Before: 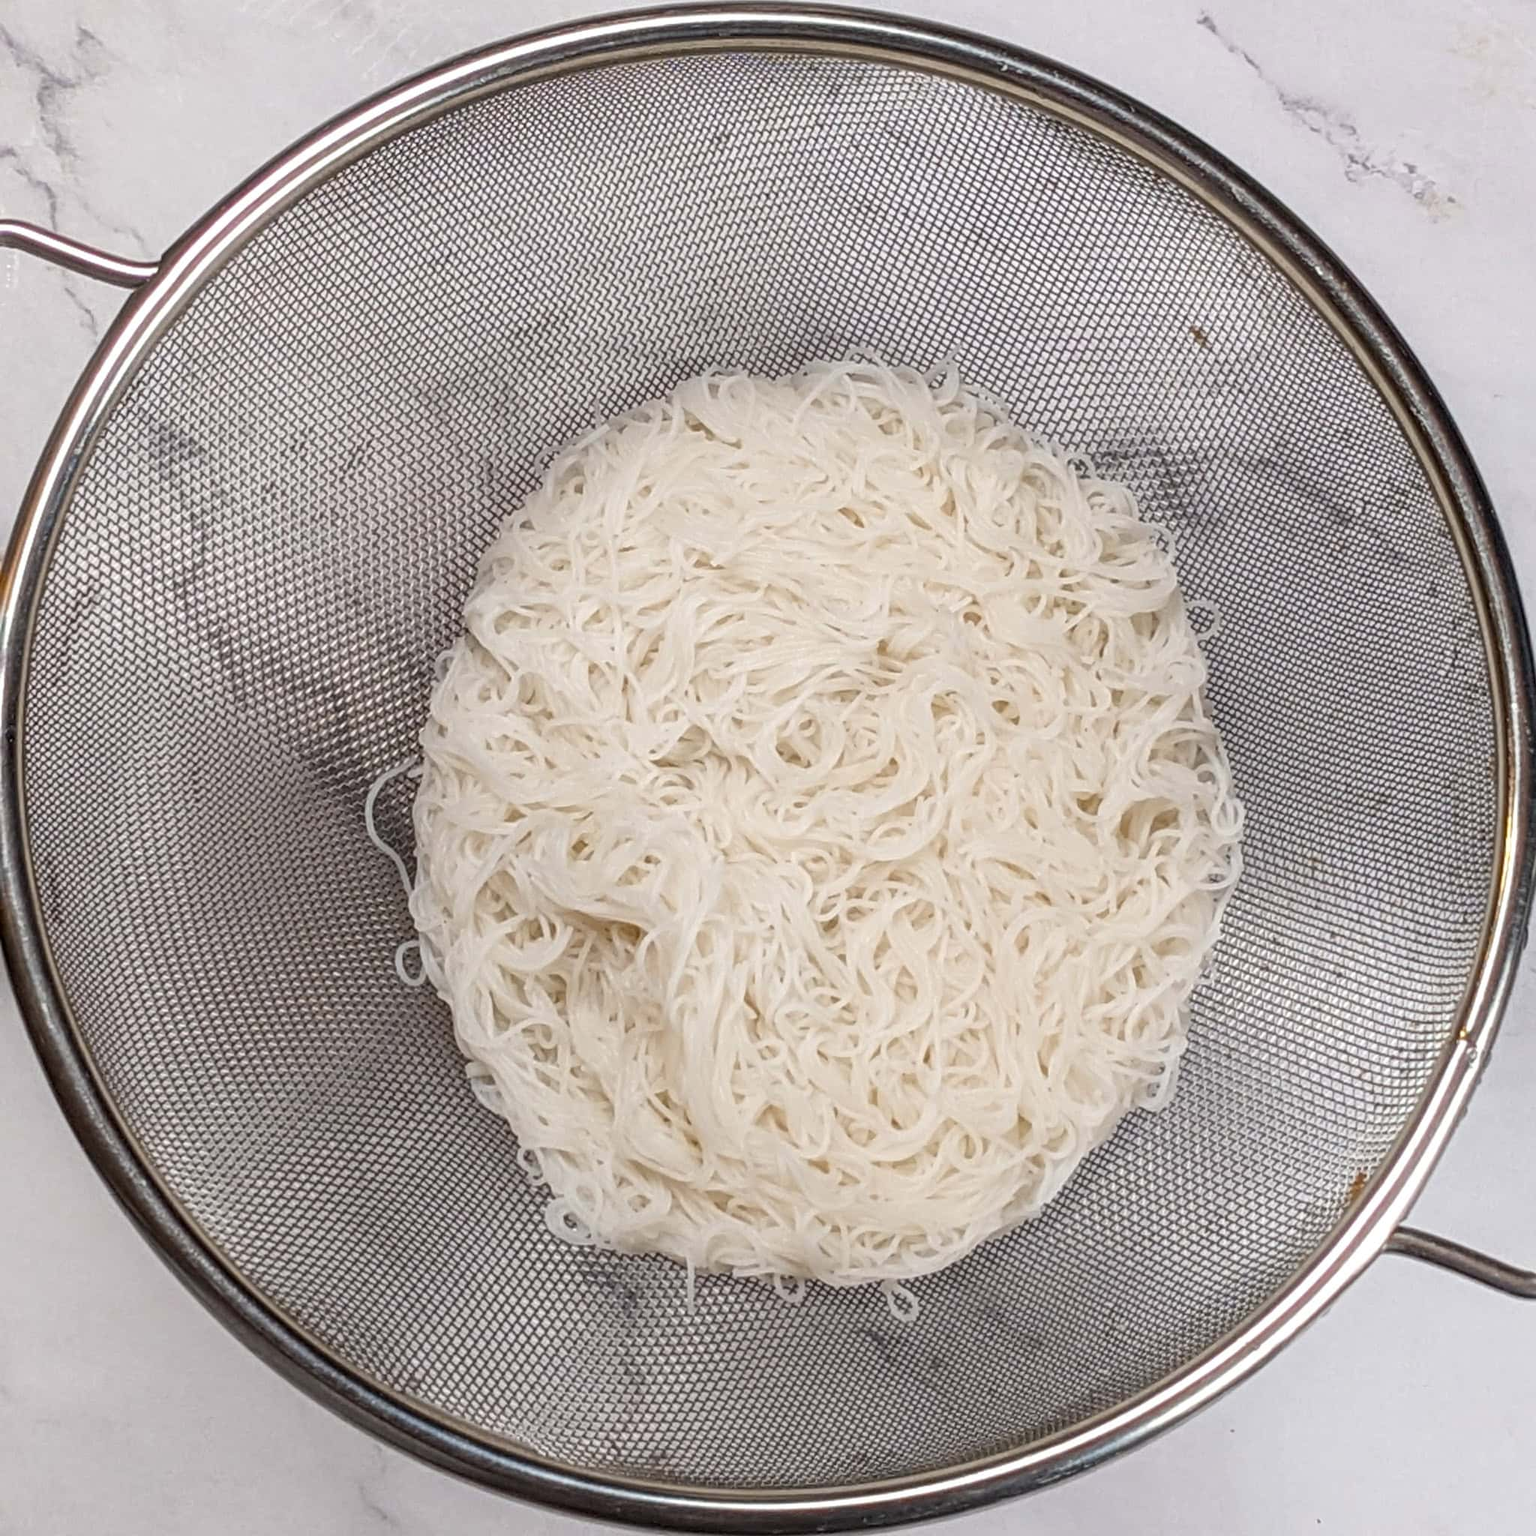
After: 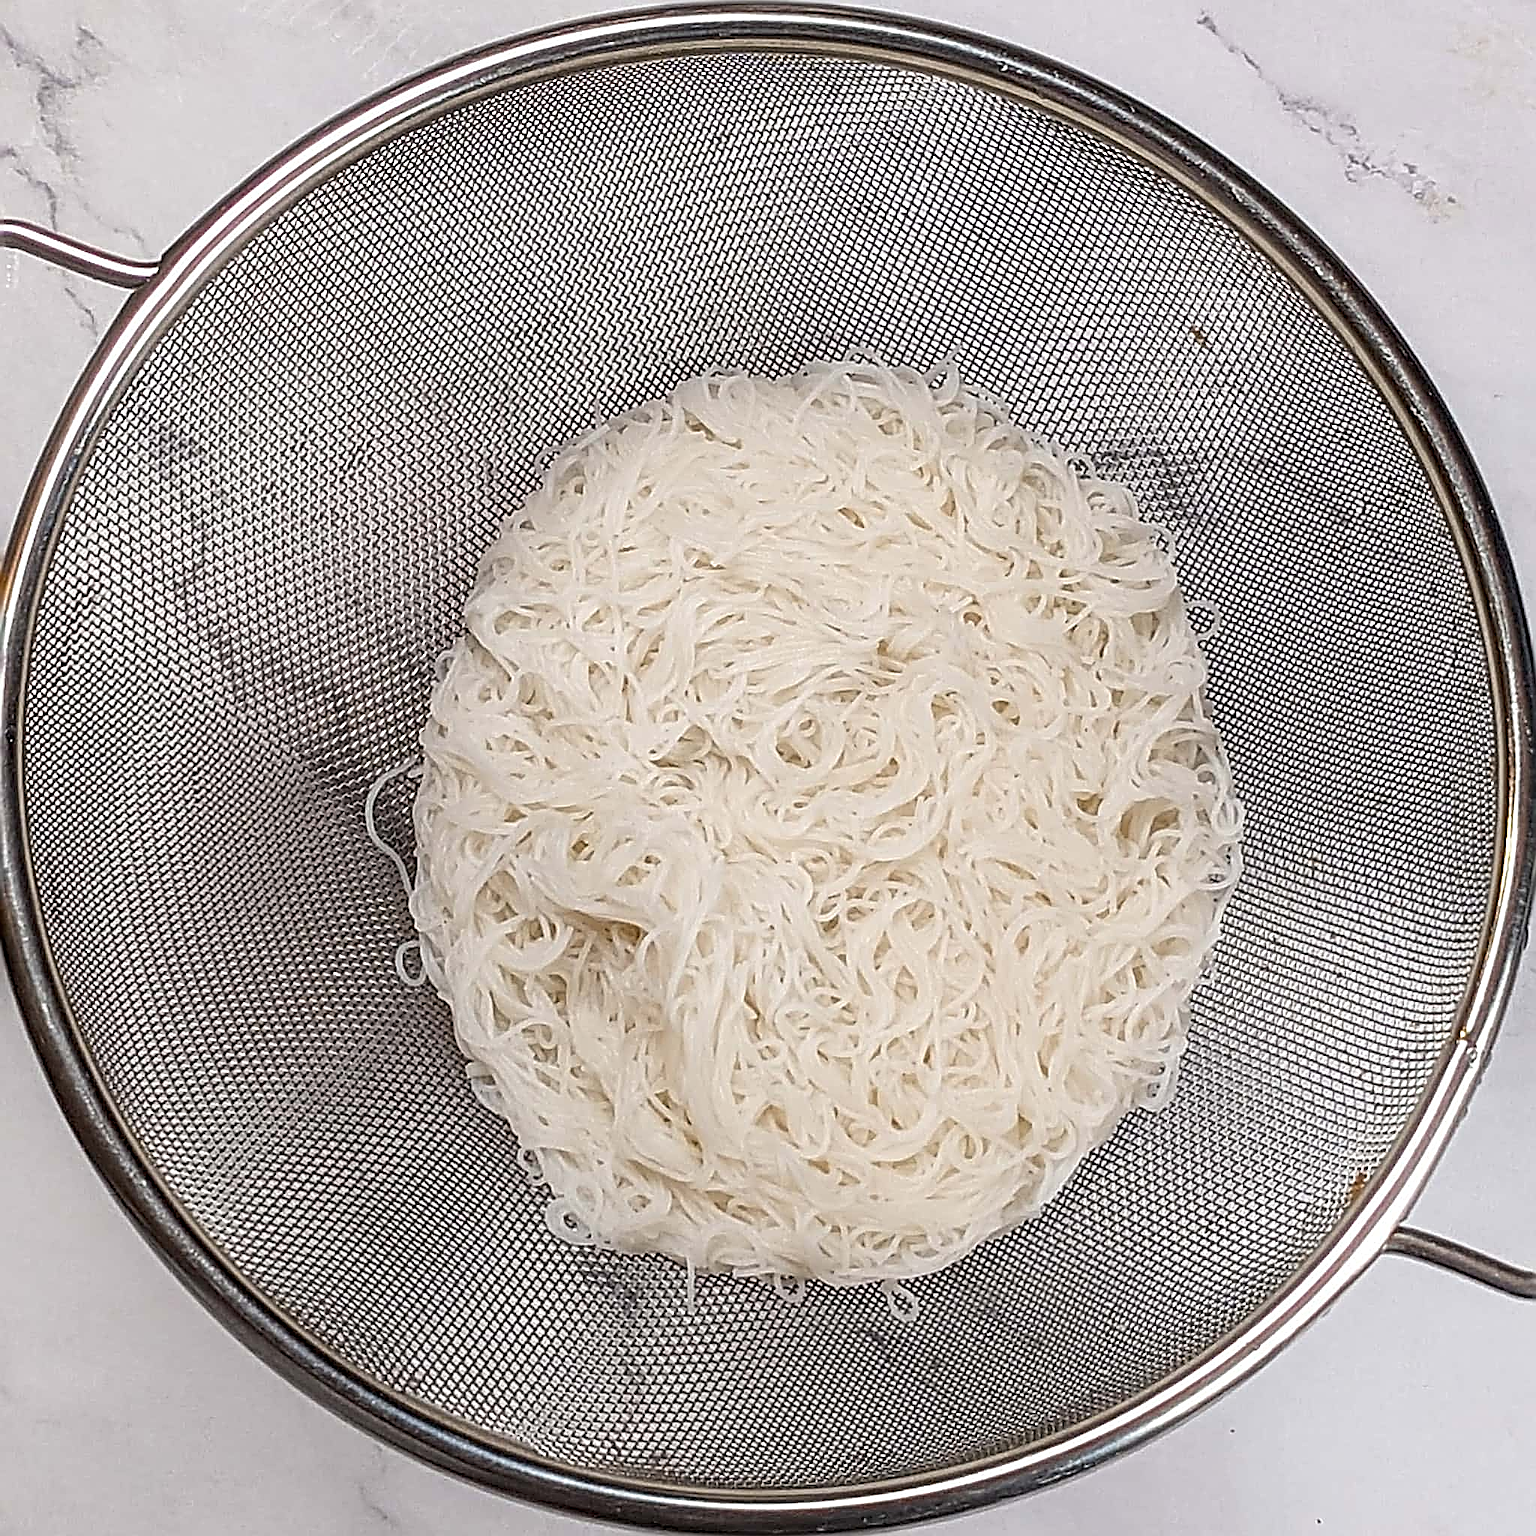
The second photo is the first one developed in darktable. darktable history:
sharpen: amount 1.995
